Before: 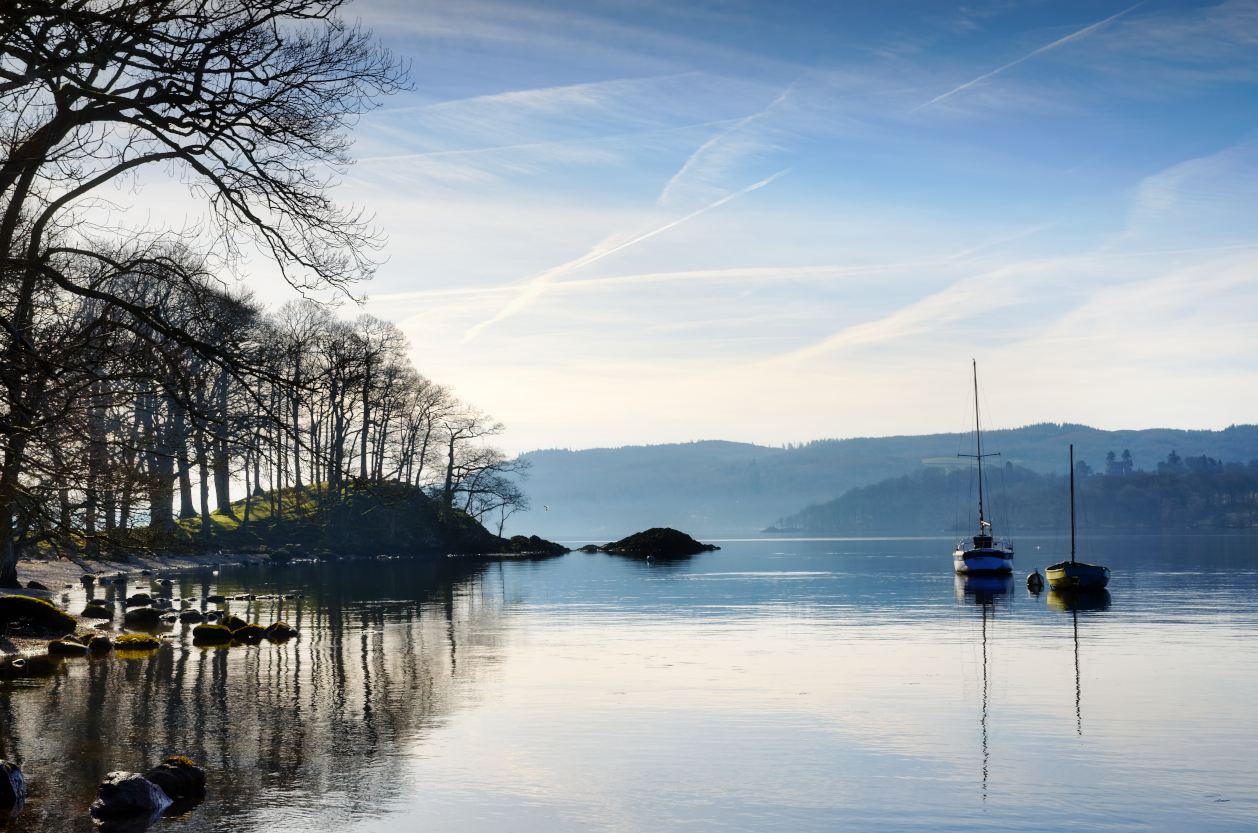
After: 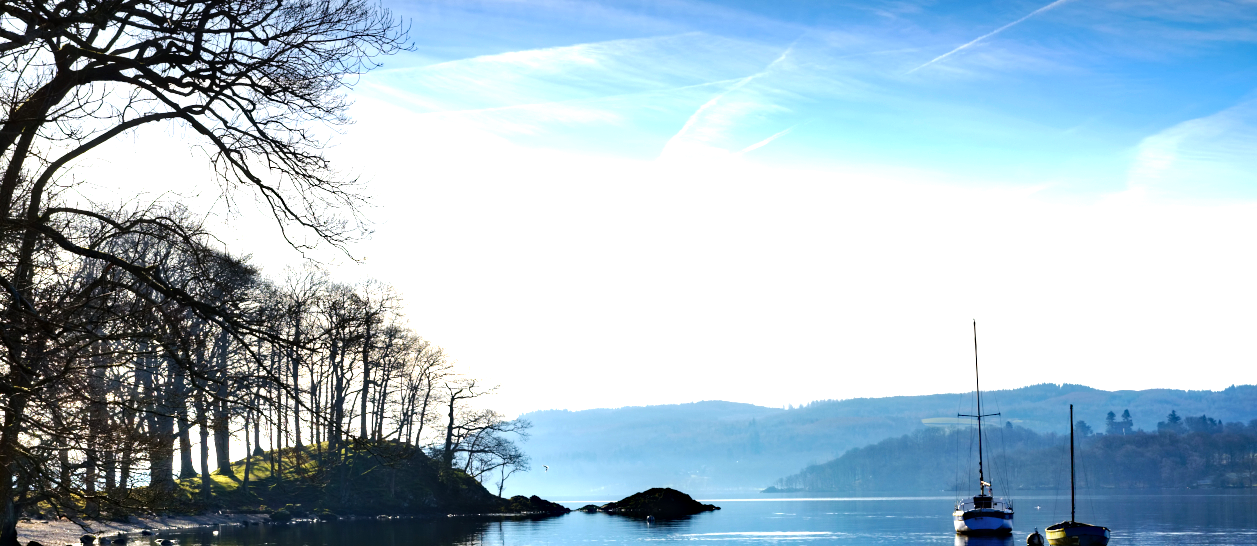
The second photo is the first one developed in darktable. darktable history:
exposure: black level correction 0, exposure 0.7 EV, compensate exposure bias true, compensate highlight preservation false
crop and rotate: top 4.848%, bottom 29.503%
tone equalizer: -8 EV -0.417 EV, -7 EV -0.389 EV, -6 EV -0.333 EV, -5 EV -0.222 EV, -3 EV 0.222 EV, -2 EV 0.333 EV, -1 EV 0.389 EV, +0 EV 0.417 EV, edges refinement/feathering 500, mask exposure compensation -1.57 EV, preserve details no
haze removal: strength 0.29, distance 0.25, compatibility mode true, adaptive false
